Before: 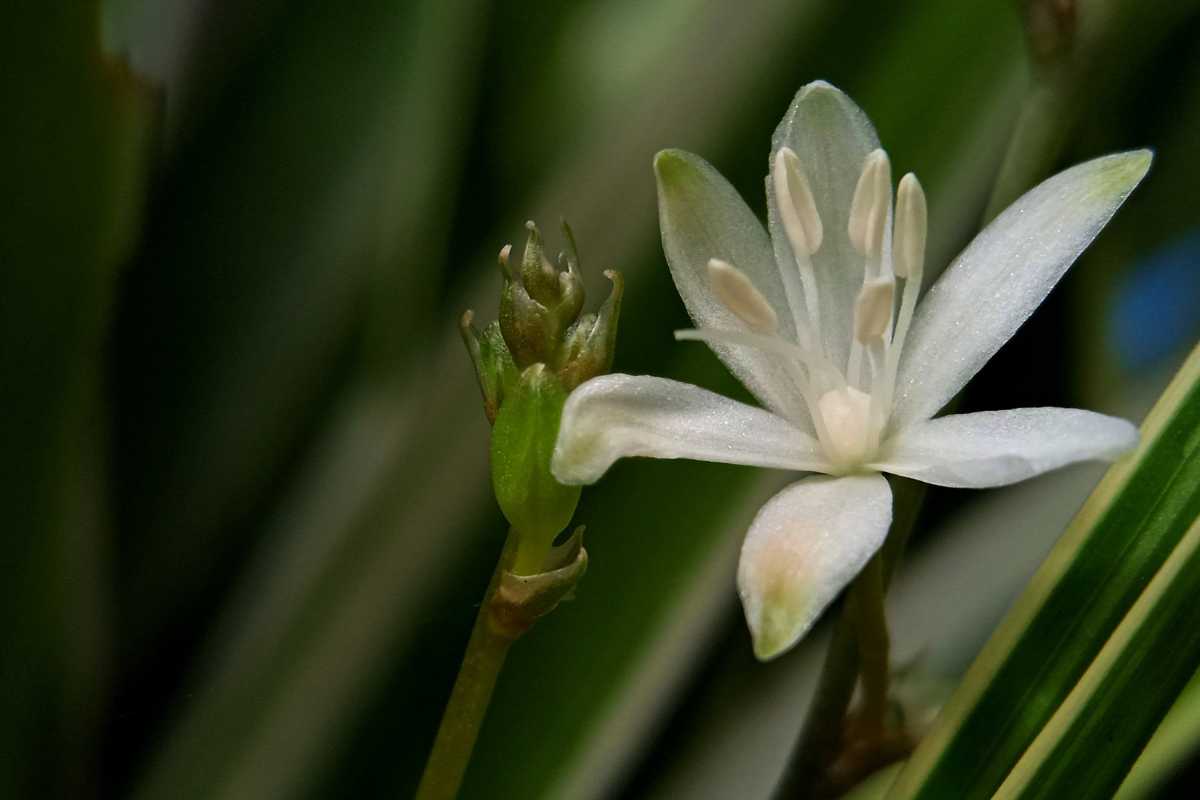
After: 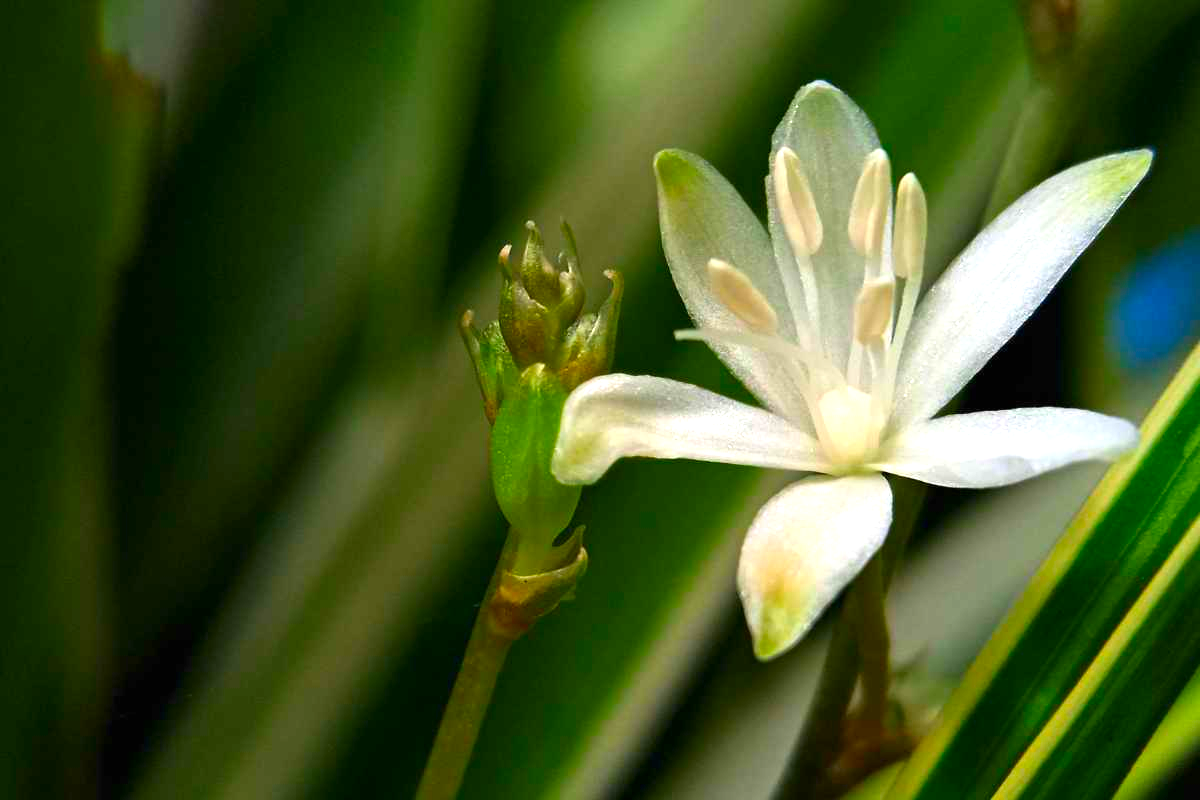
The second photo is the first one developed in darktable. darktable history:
exposure: black level correction 0, exposure 0.951 EV, compensate exposure bias true, compensate highlight preservation false
contrast brightness saturation: saturation 0.497
